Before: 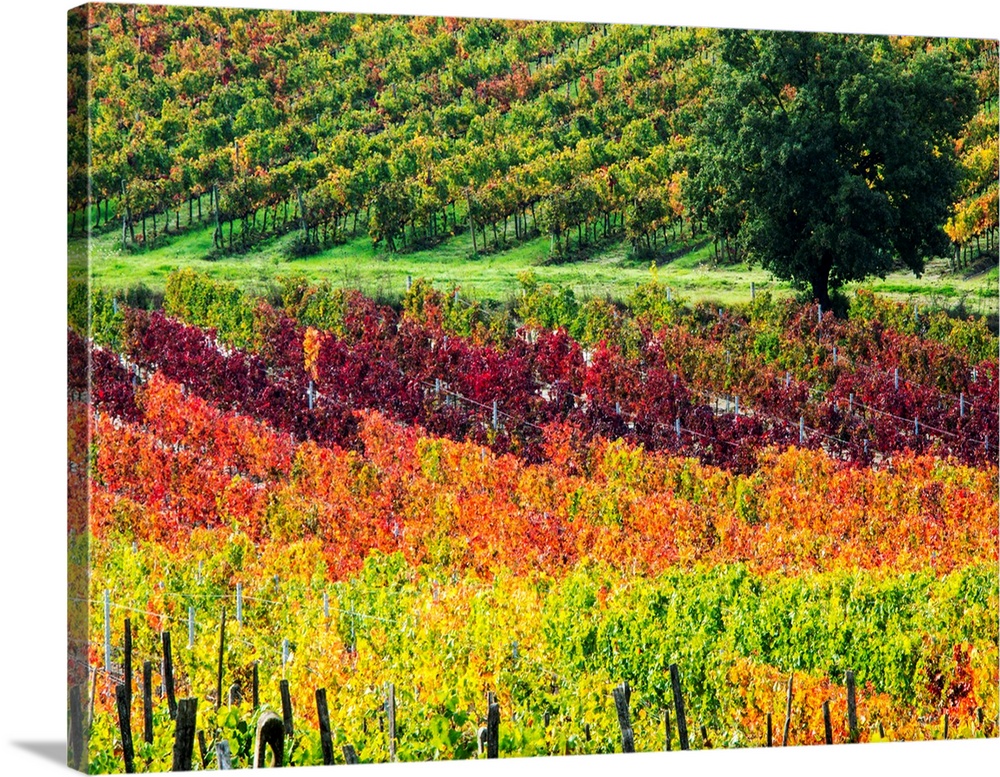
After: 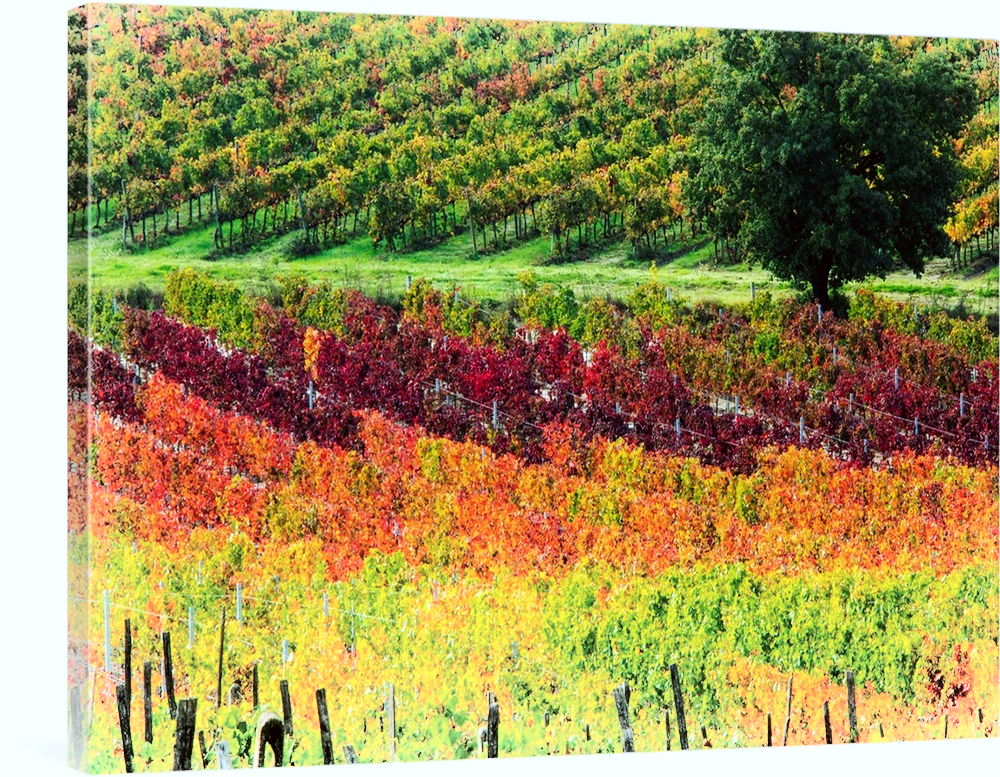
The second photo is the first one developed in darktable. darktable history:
color balance rgb: perceptual saturation grading › global saturation 0.532%
exposure: compensate highlight preservation false
color correction: highlights a* -2.76, highlights b* -2.3, shadows a* 2.1, shadows b* 2.86
shadows and highlights: shadows -54.94, highlights 86.86, soften with gaussian
